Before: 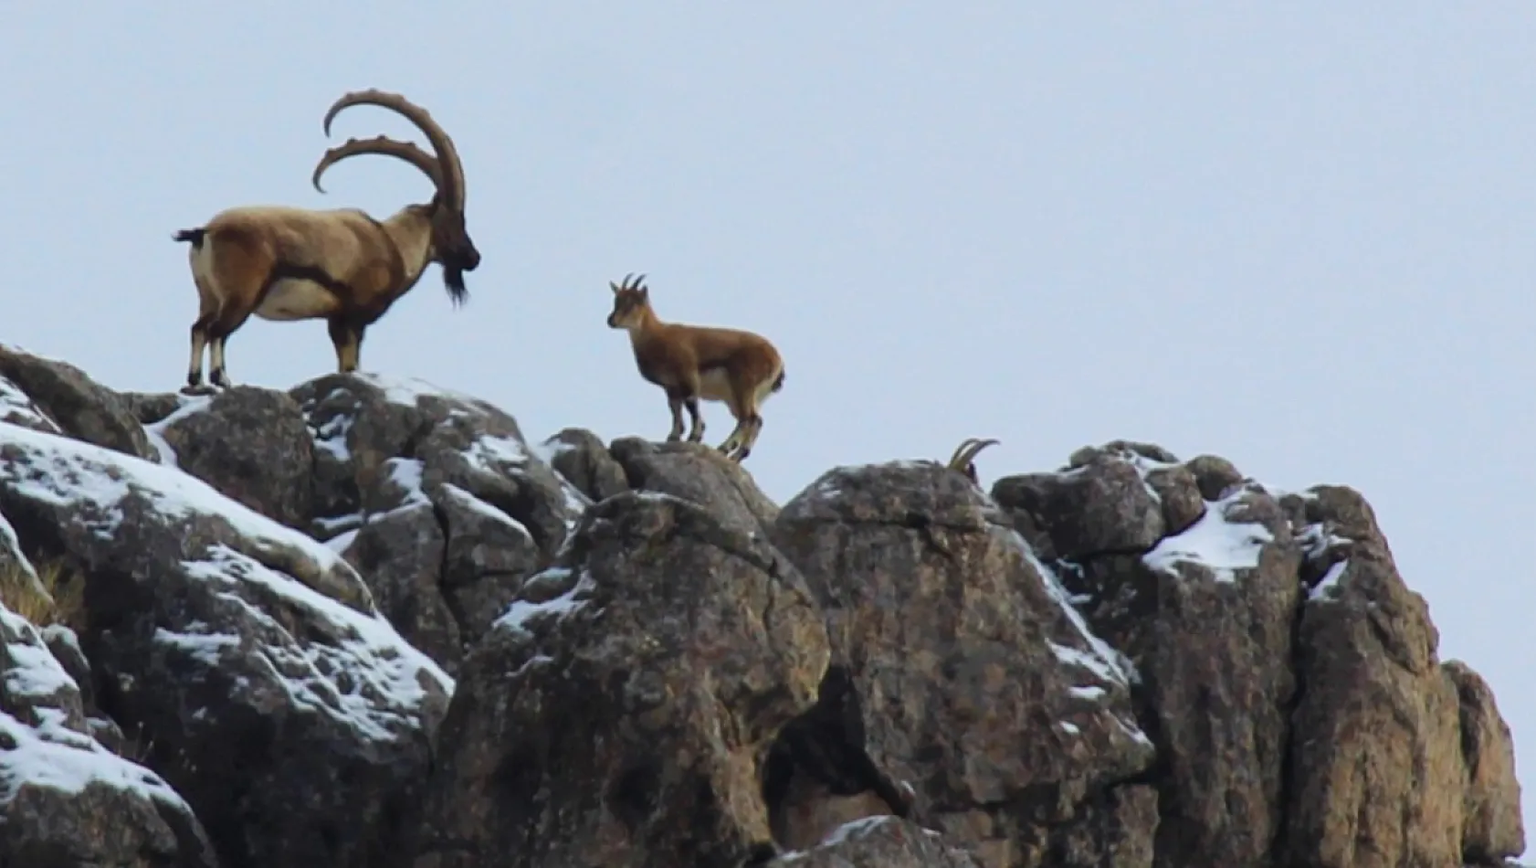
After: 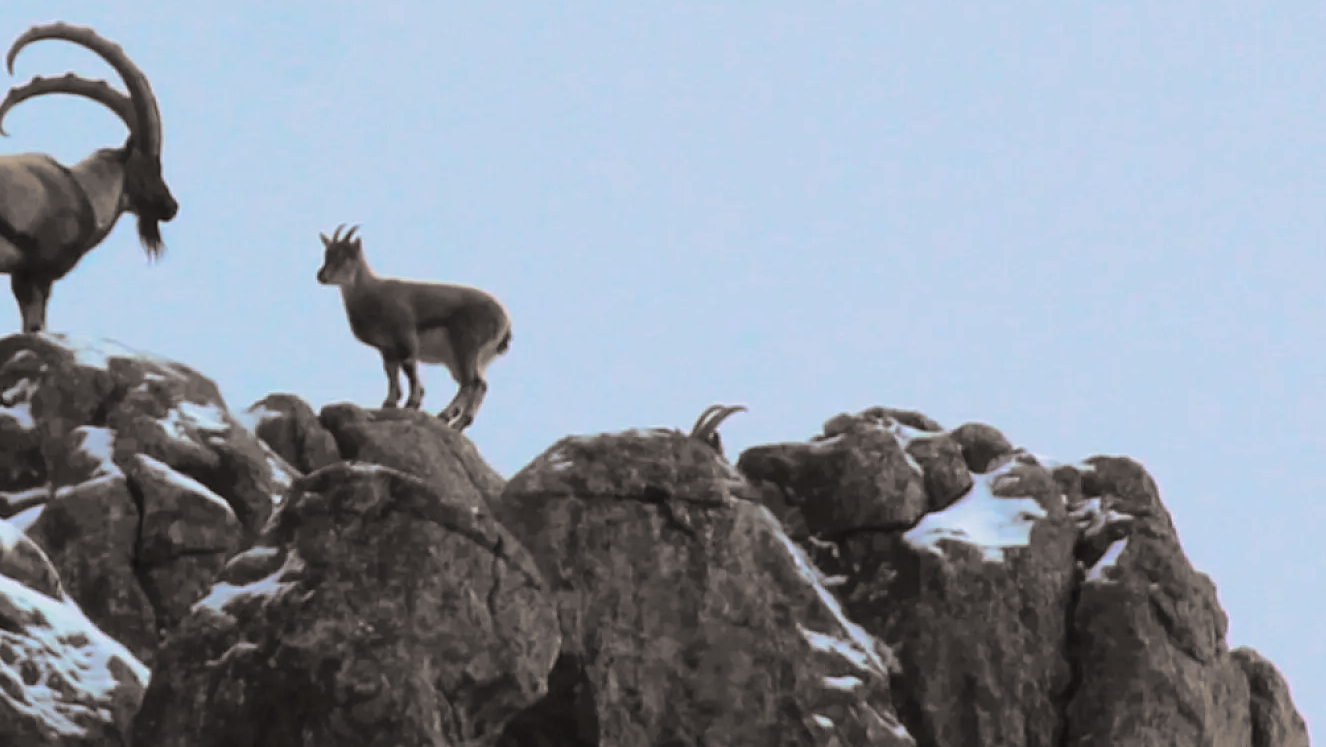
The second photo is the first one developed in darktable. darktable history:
crop and rotate: left 20.74%, top 7.912%, right 0.375%, bottom 13.378%
color balance rgb: perceptual saturation grading › global saturation 30%, global vibrance 20%
velvia: on, module defaults
split-toning: shadows › hue 26°, shadows › saturation 0.09, highlights › hue 40°, highlights › saturation 0.18, balance -63, compress 0%
